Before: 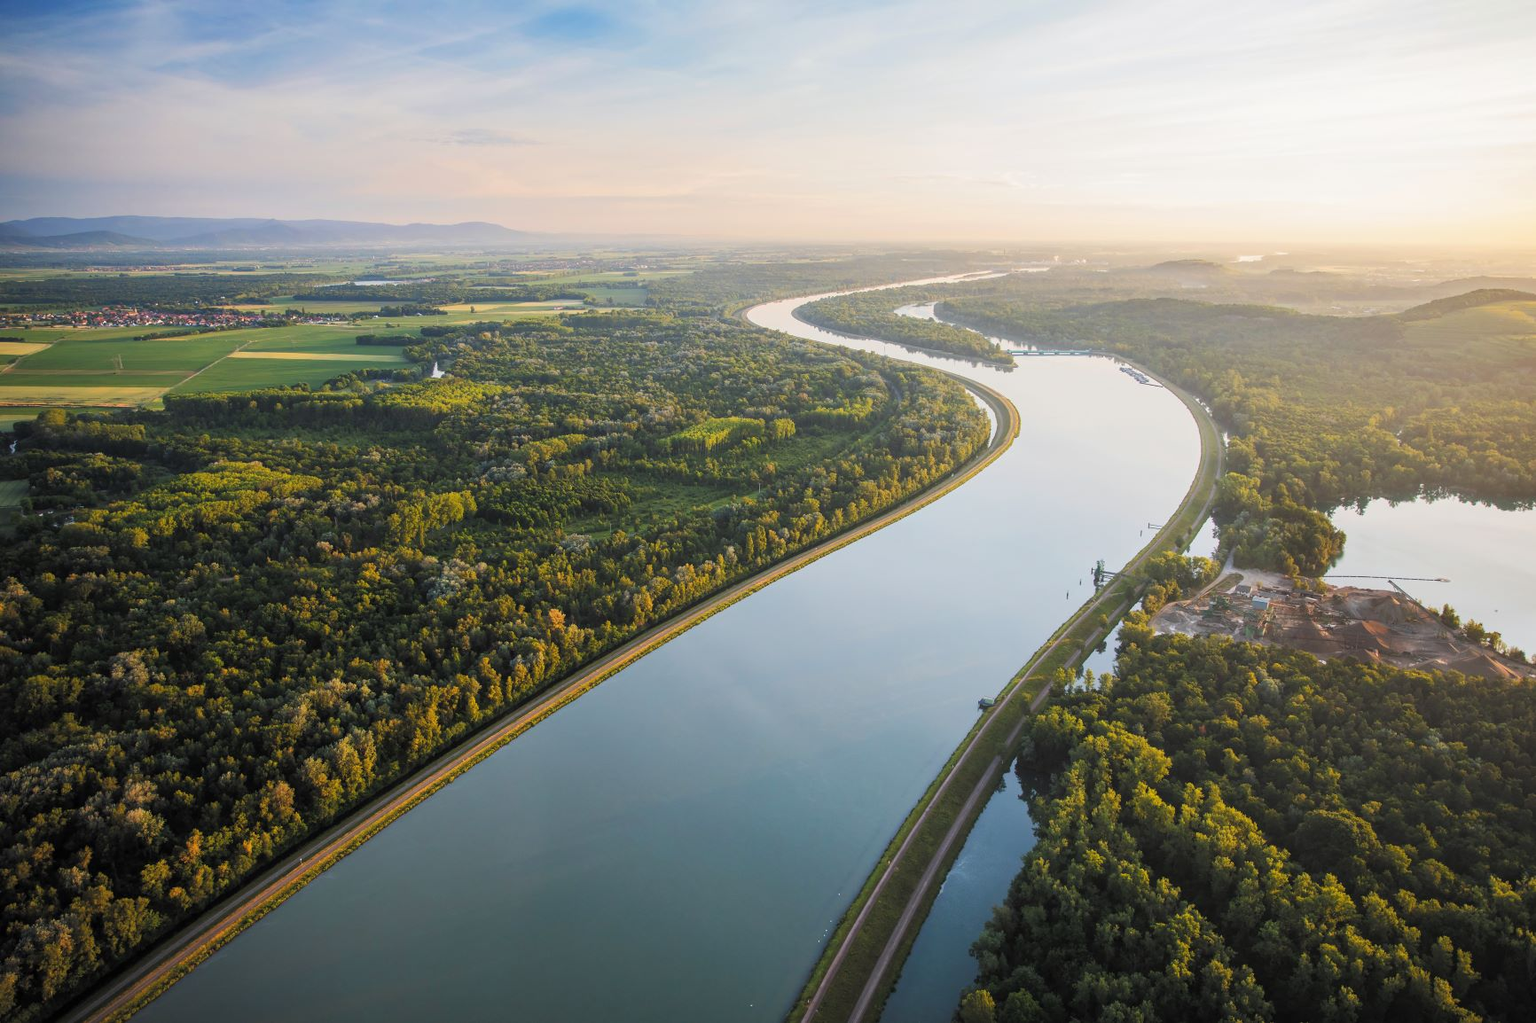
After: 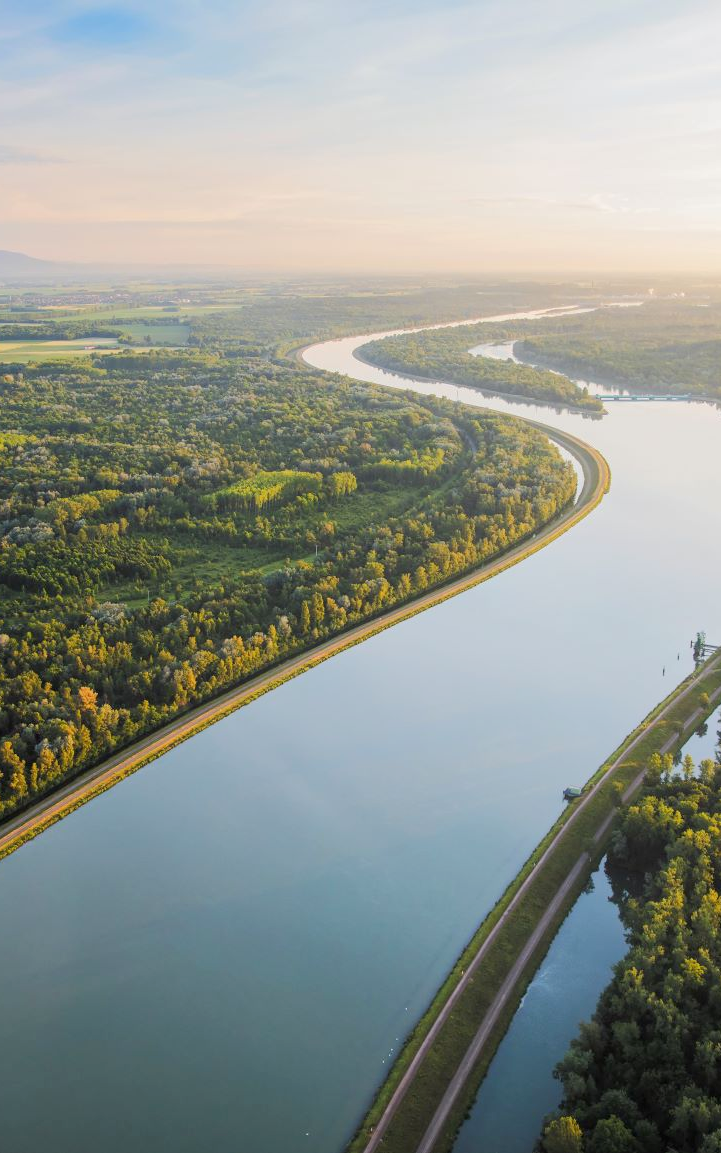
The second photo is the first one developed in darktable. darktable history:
exposure: black level correction 0.001, compensate highlight preservation false
crop: left 31.229%, right 27.105%
base curve: curves: ch0 [(0, 0) (0.262, 0.32) (0.722, 0.705) (1, 1)]
